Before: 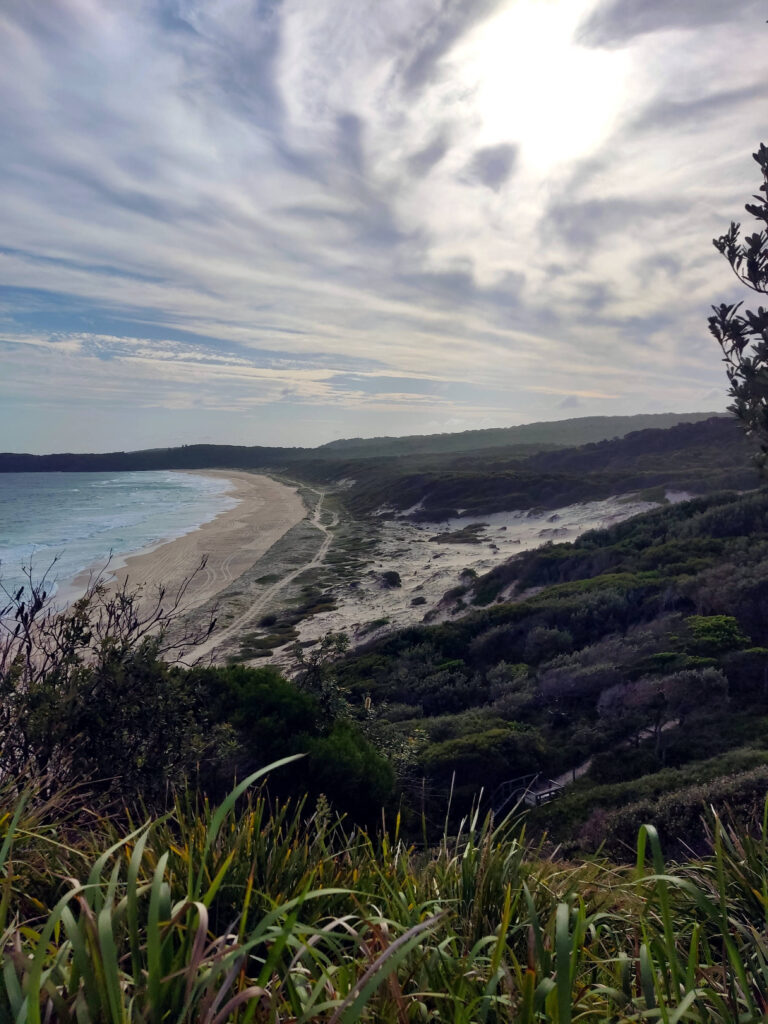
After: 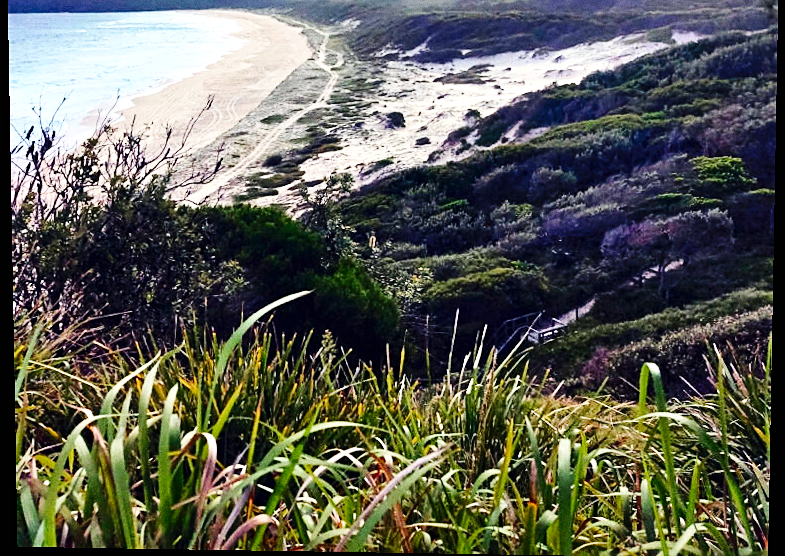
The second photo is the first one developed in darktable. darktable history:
contrast brightness saturation: contrast 0.15, brightness -0.01, saturation 0.1
base curve: curves: ch0 [(0, 0) (0.036, 0.025) (0.121, 0.166) (0.206, 0.329) (0.605, 0.79) (1, 1)], preserve colors none
color zones: curves: ch0 [(0, 0.5) (0.143, 0.5) (0.286, 0.456) (0.429, 0.5) (0.571, 0.5) (0.714, 0.5) (0.857, 0.5) (1, 0.5)]; ch1 [(0, 0.5) (0.143, 0.5) (0.286, 0.422) (0.429, 0.5) (0.571, 0.5) (0.714, 0.5) (0.857, 0.5) (1, 0.5)]
exposure: black level correction 0, exposure 1.625 EV, compensate exposure bias true, compensate highlight preservation false
grain: on, module defaults
crop and rotate: top 46.237%
sharpen: on, module defaults
rotate and perspective: lens shift (vertical) 0.048, lens shift (horizontal) -0.024, automatic cropping off
